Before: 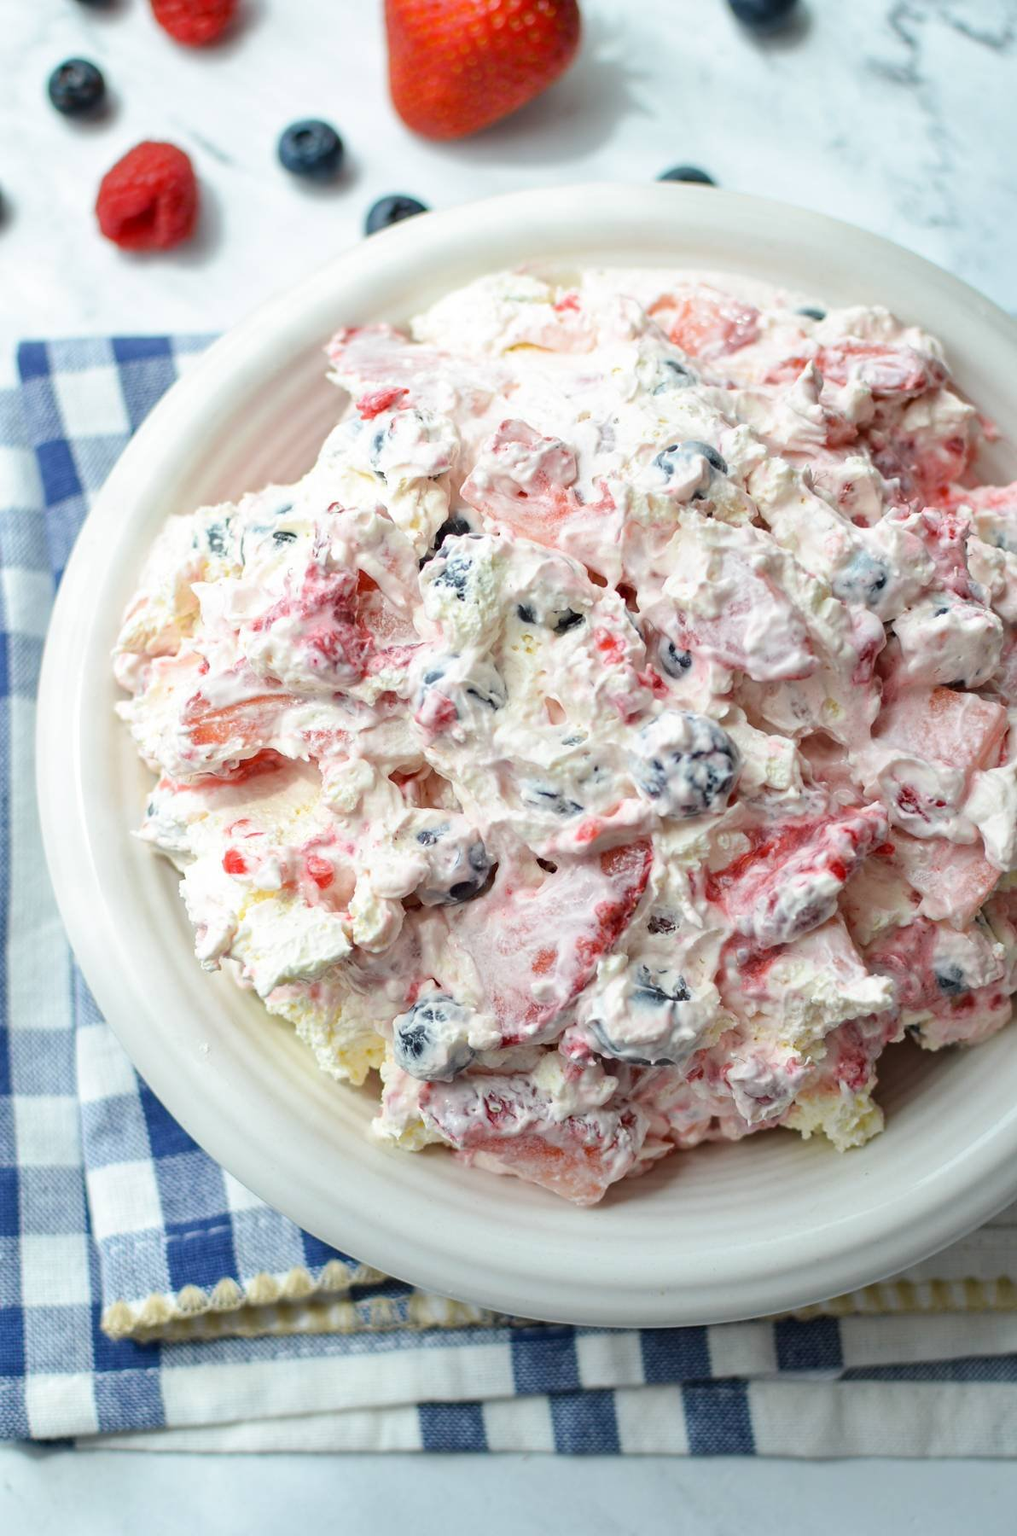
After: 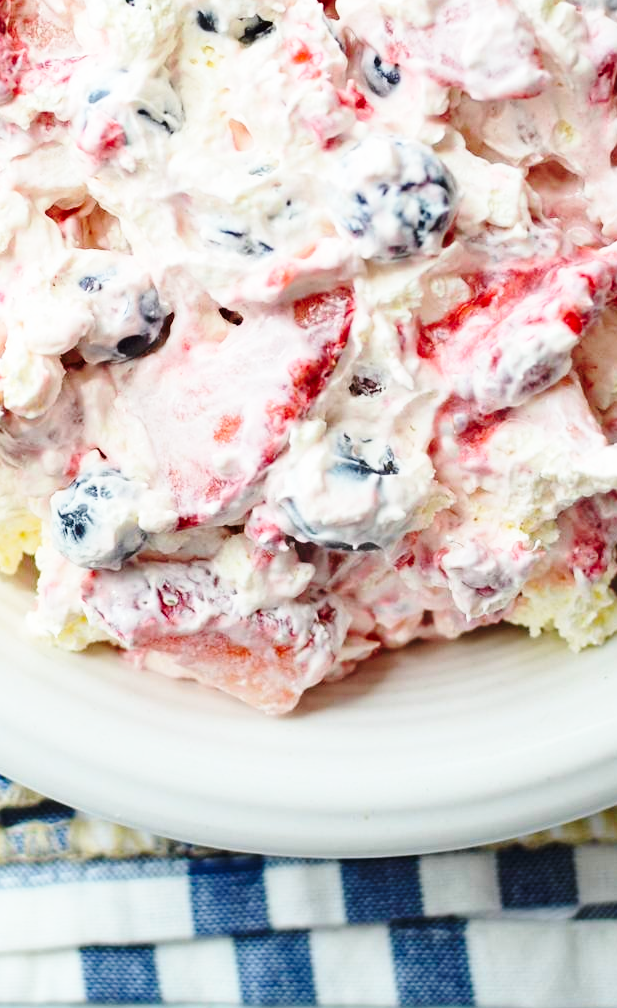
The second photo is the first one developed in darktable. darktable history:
base curve: curves: ch0 [(0, 0) (0.028, 0.03) (0.121, 0.232) (0.46, 0.748) (0.859, 0.968) (1, 1)], preserve colors none
crop: left 34.479%, top 38.822%, right 13.718%, bottom 5.172%
contrast brightness saturation: contrast 0.1, brightness 0.03, saturation 0.09
